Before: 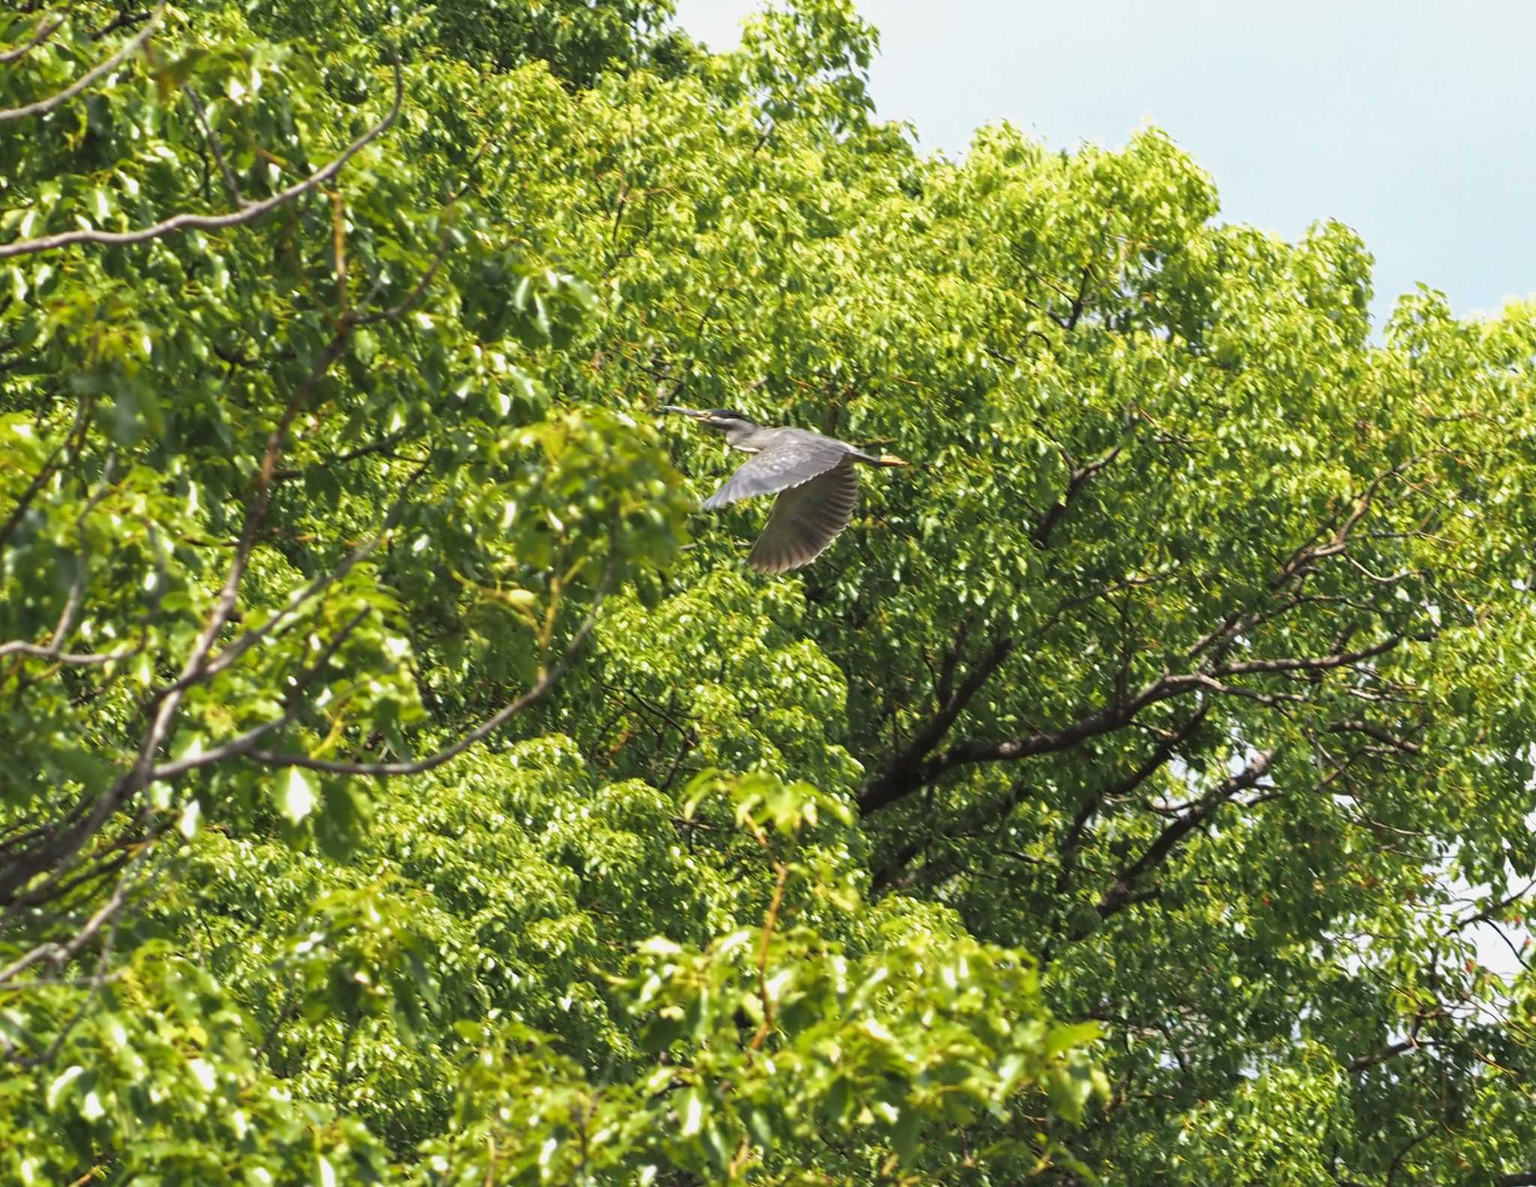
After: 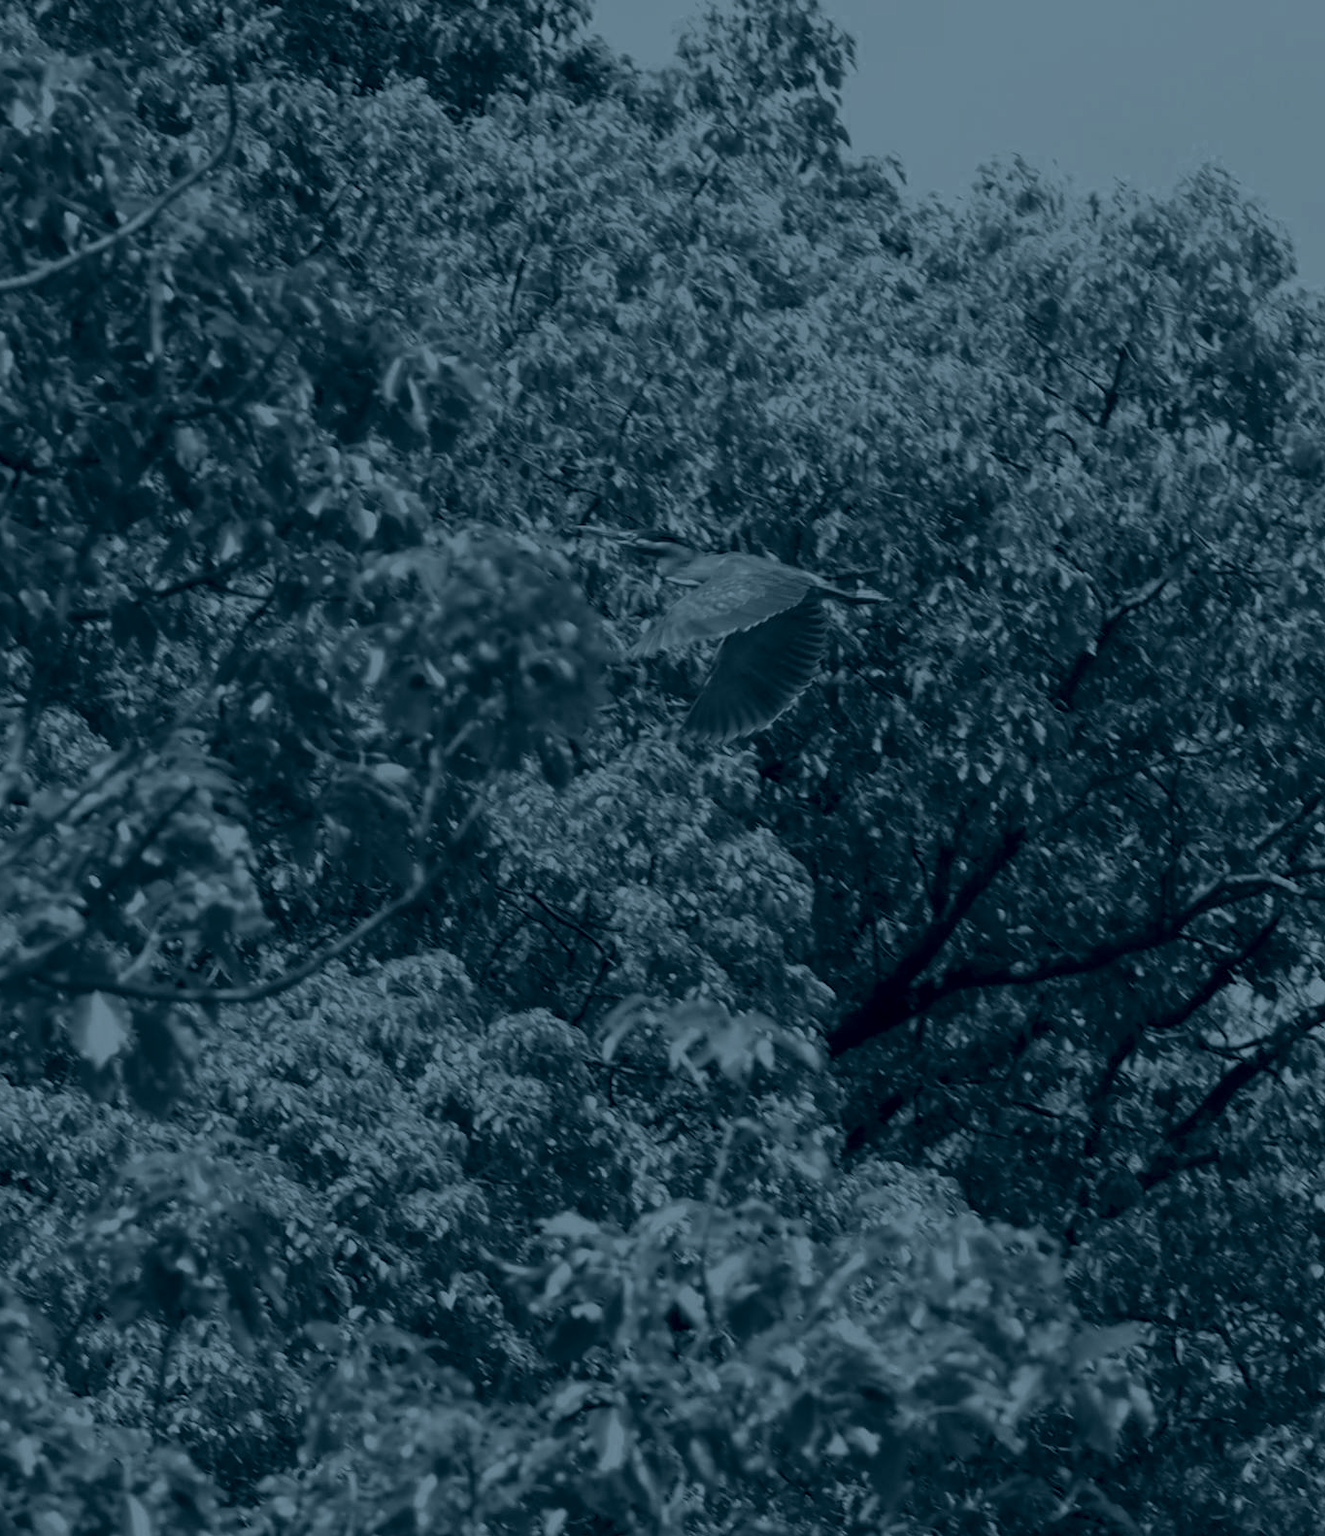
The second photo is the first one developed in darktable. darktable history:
crop and rotate: left 14.292%, right 19.041%
colorize: hue 194.4°, saturation 29%, source mix 61.75%, lightness 3.98%, version 1
color zones: curves: ch0 [(0, 0.363) (0.128, 0.373) (0.25, 0.5) (0.402, 0.407) (0.521, 0.525) (0.63, 0.559) (0.729, 0.662) (0.867, 0.471)]; ch1 [(0, 0.515) (0.136, 0.618) (0.25, 0.5) (0.378, 0) (0.516, 0) (0.622, 0.593) (0.737, 0.819) (0.87, 0.593)]; ch2 [(0, 0.529) (0.128, 0.471) (0.282, 0.451) (0.386, 0.662) (0.516, 0.525) (0.633, 0.554) (0.75, 0.62) (0.875, 0.441)]
